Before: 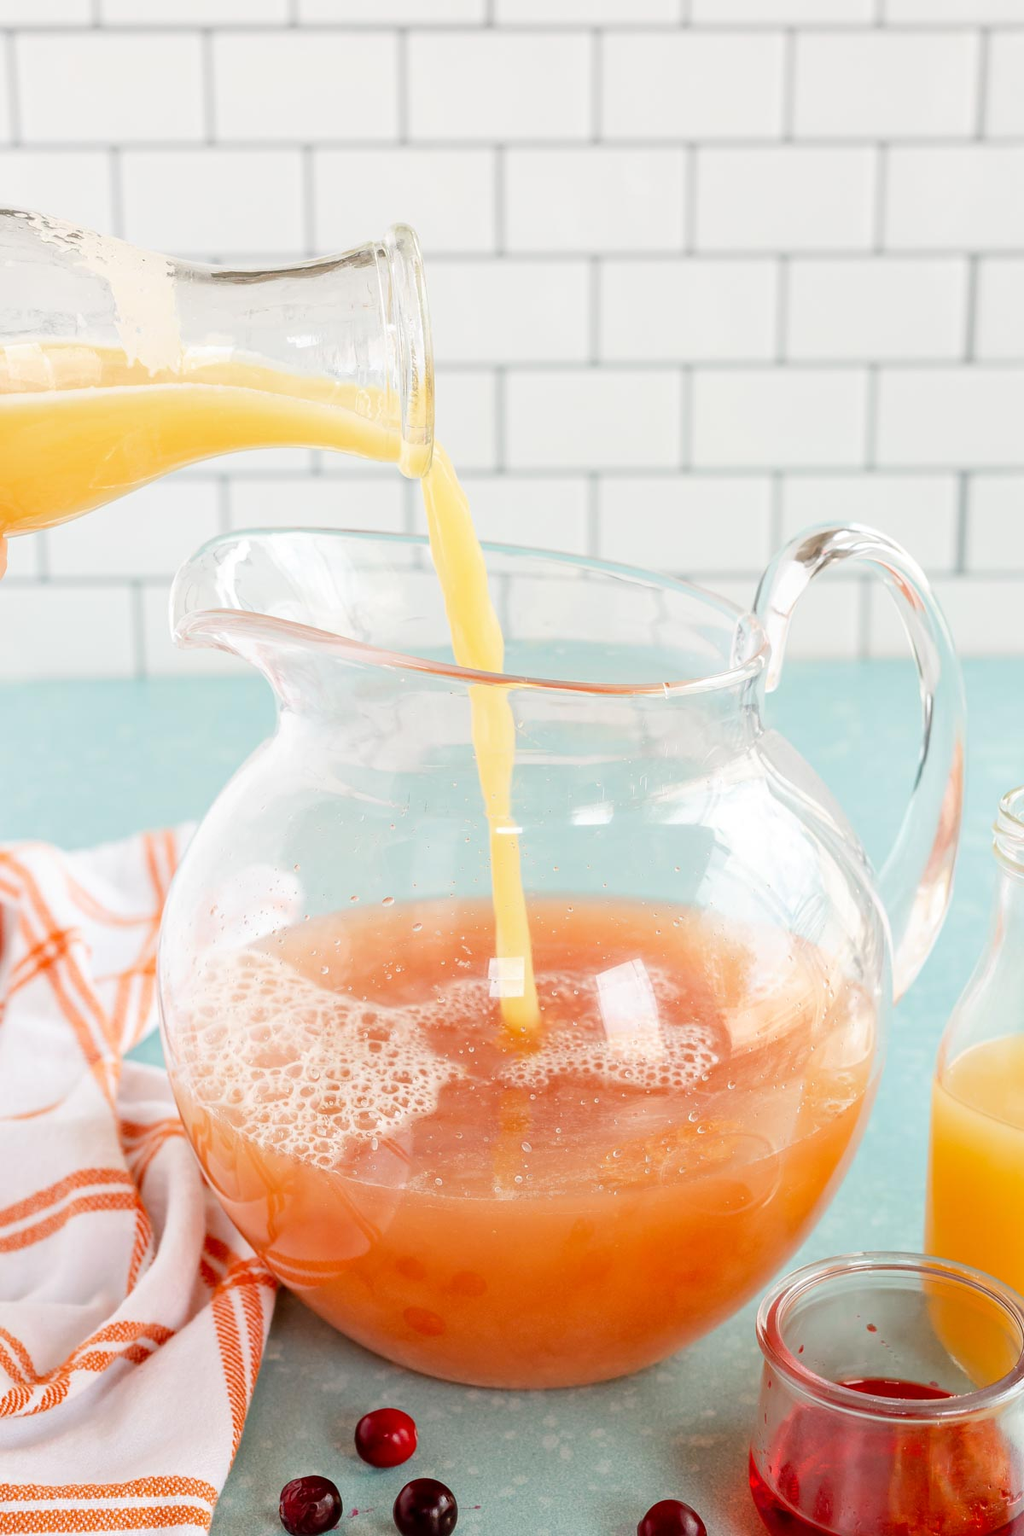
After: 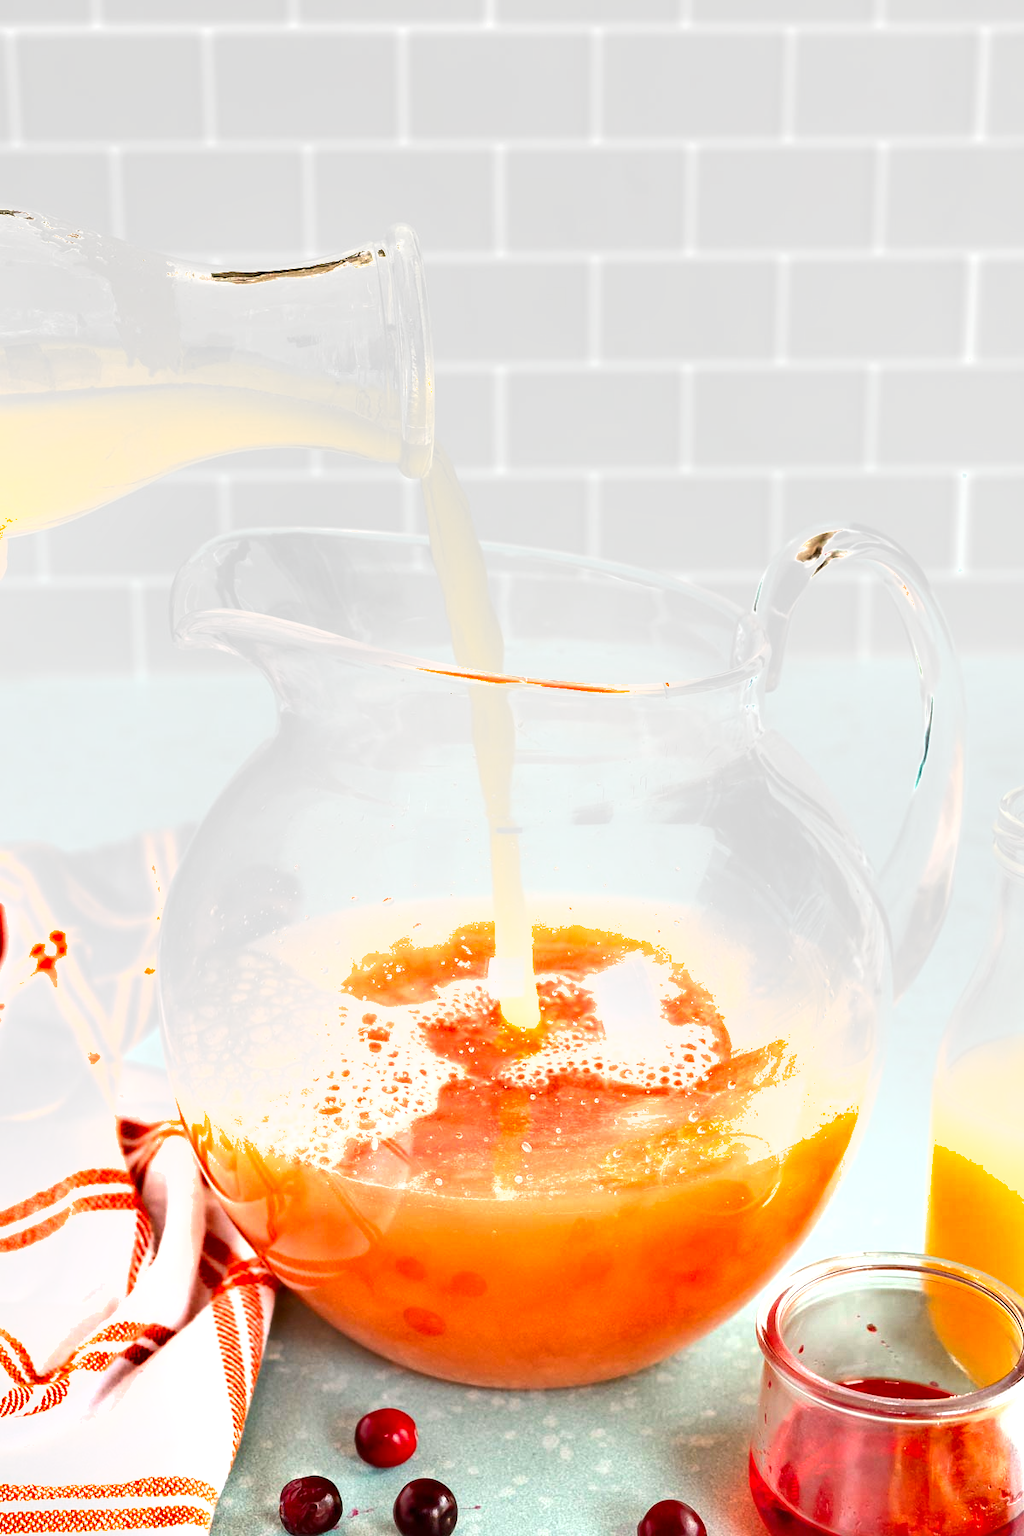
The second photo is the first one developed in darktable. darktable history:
shadows and highlights: soften with gaussian
exposure: exposure 1.091 EV, compensate highlight preservation false
